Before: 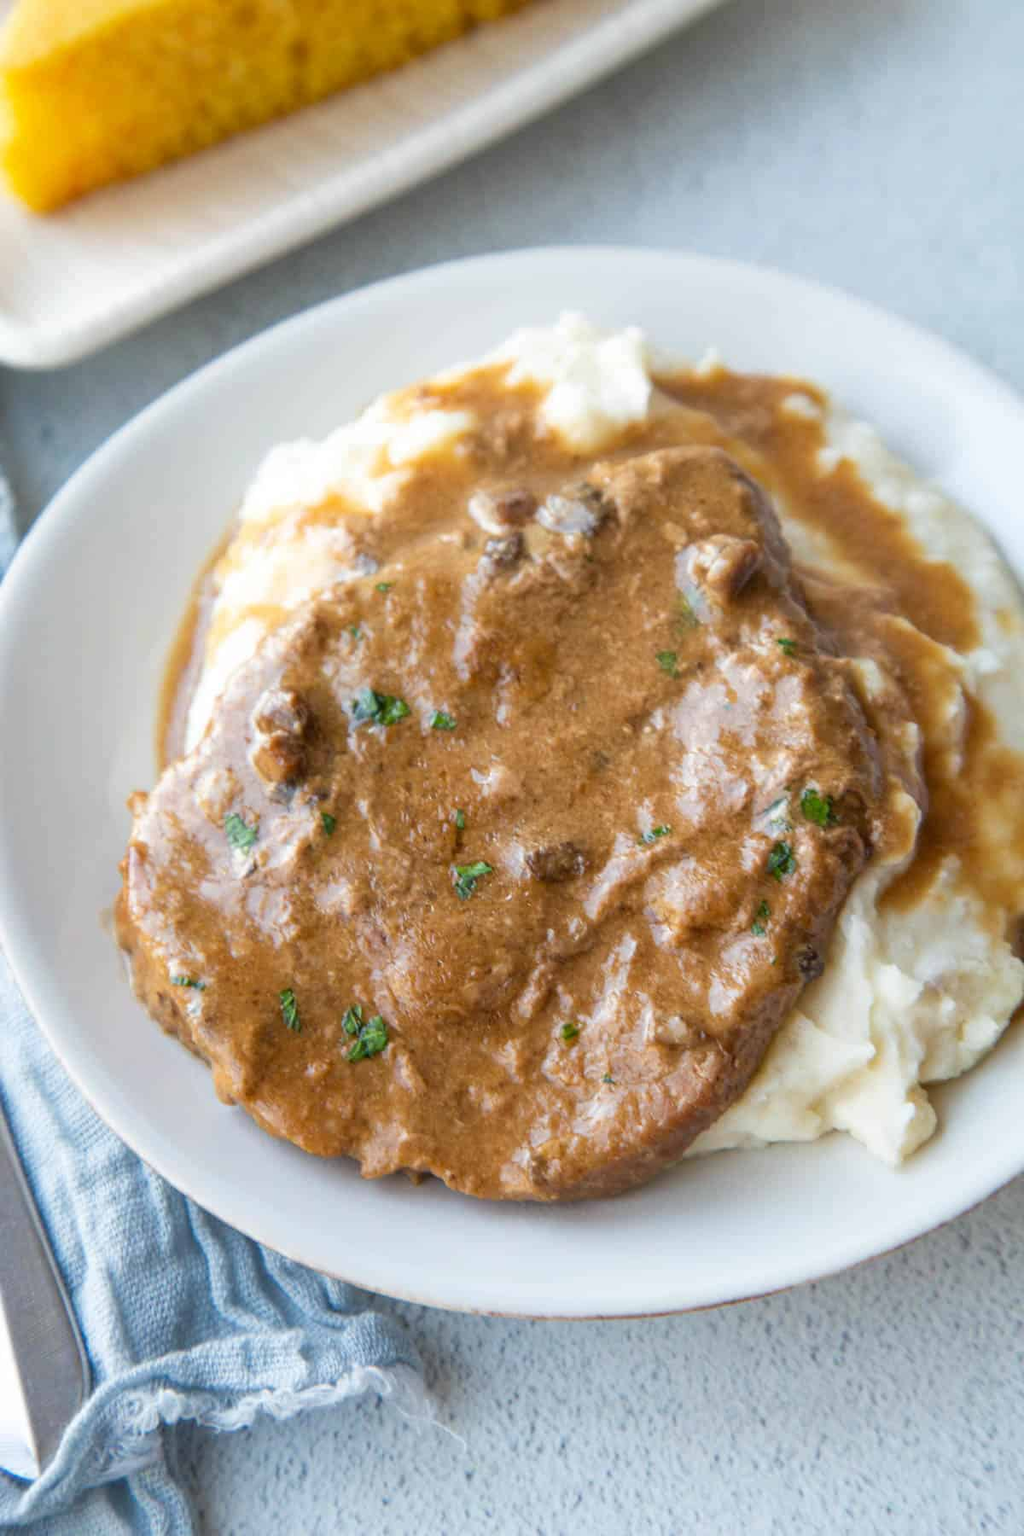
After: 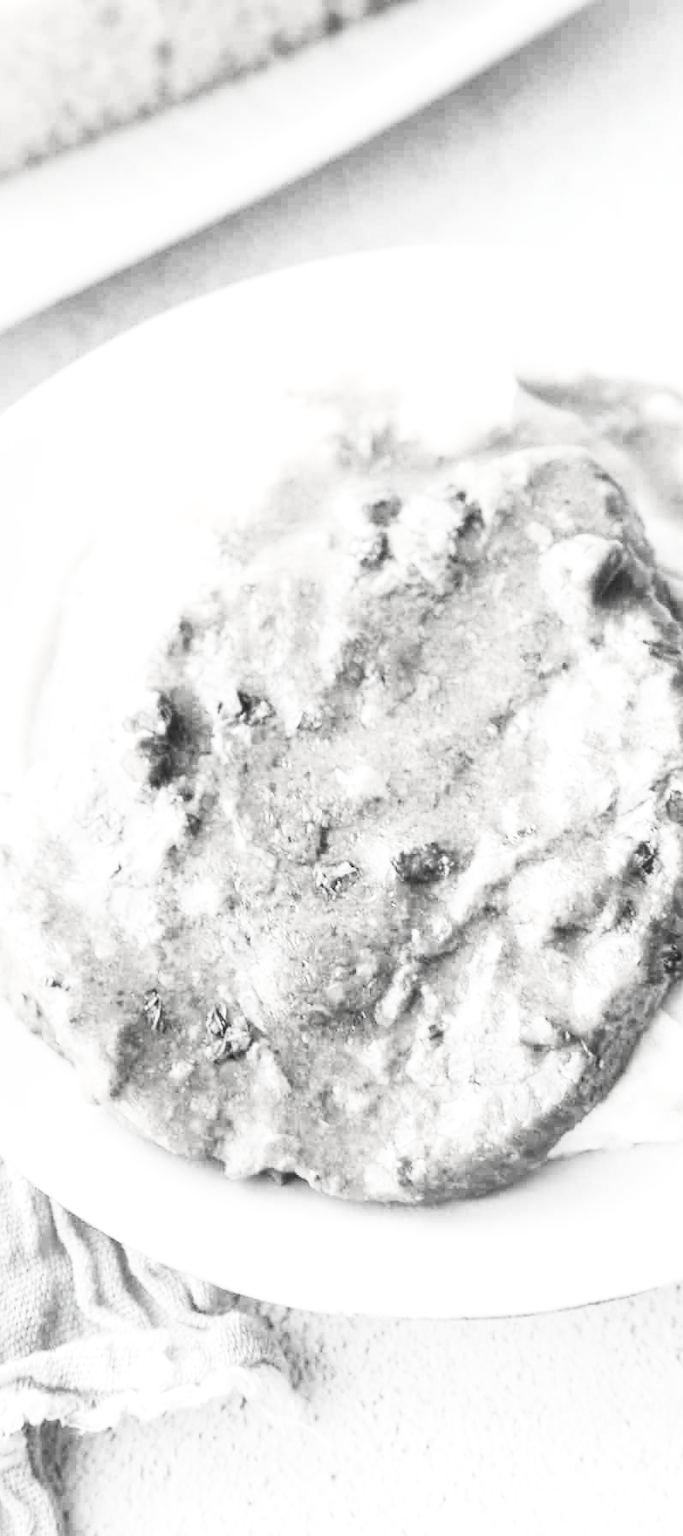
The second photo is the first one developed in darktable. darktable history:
crop and rotate: left 13.326%, right 20.004%
levels: mode automatic, gray 50.8%
exposure: black level correction 0, exposure 0.692 EV, compensate highlight preservation false
contrast brightness saturation: contrast 0.515, brightness 0.47, saturation -0.989
